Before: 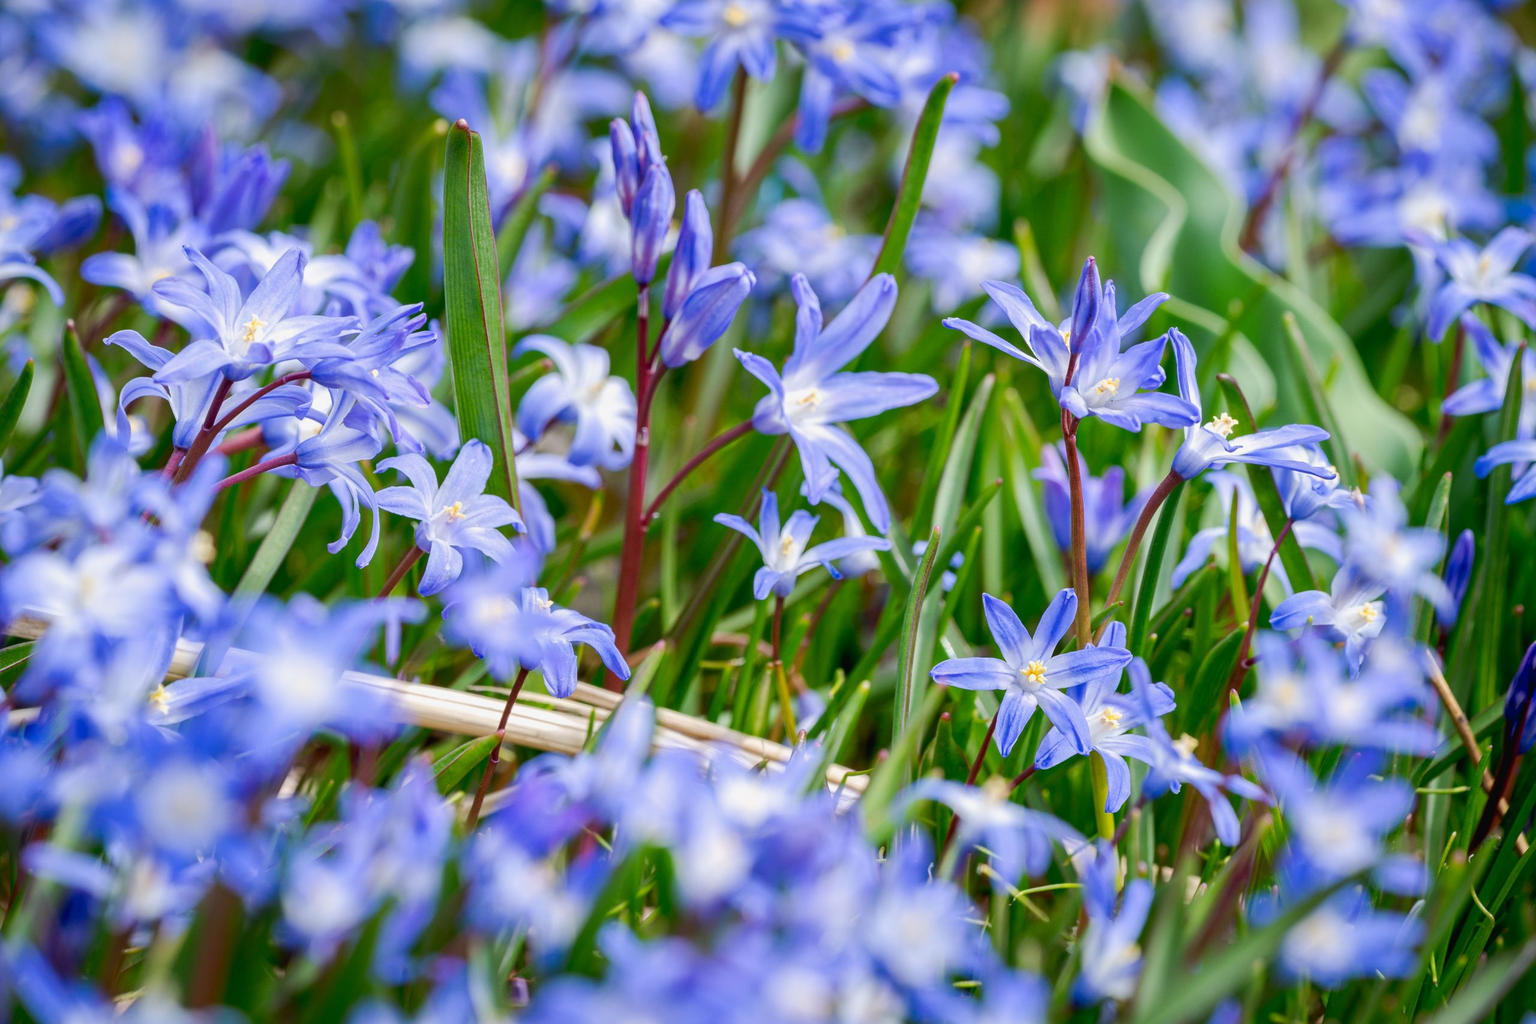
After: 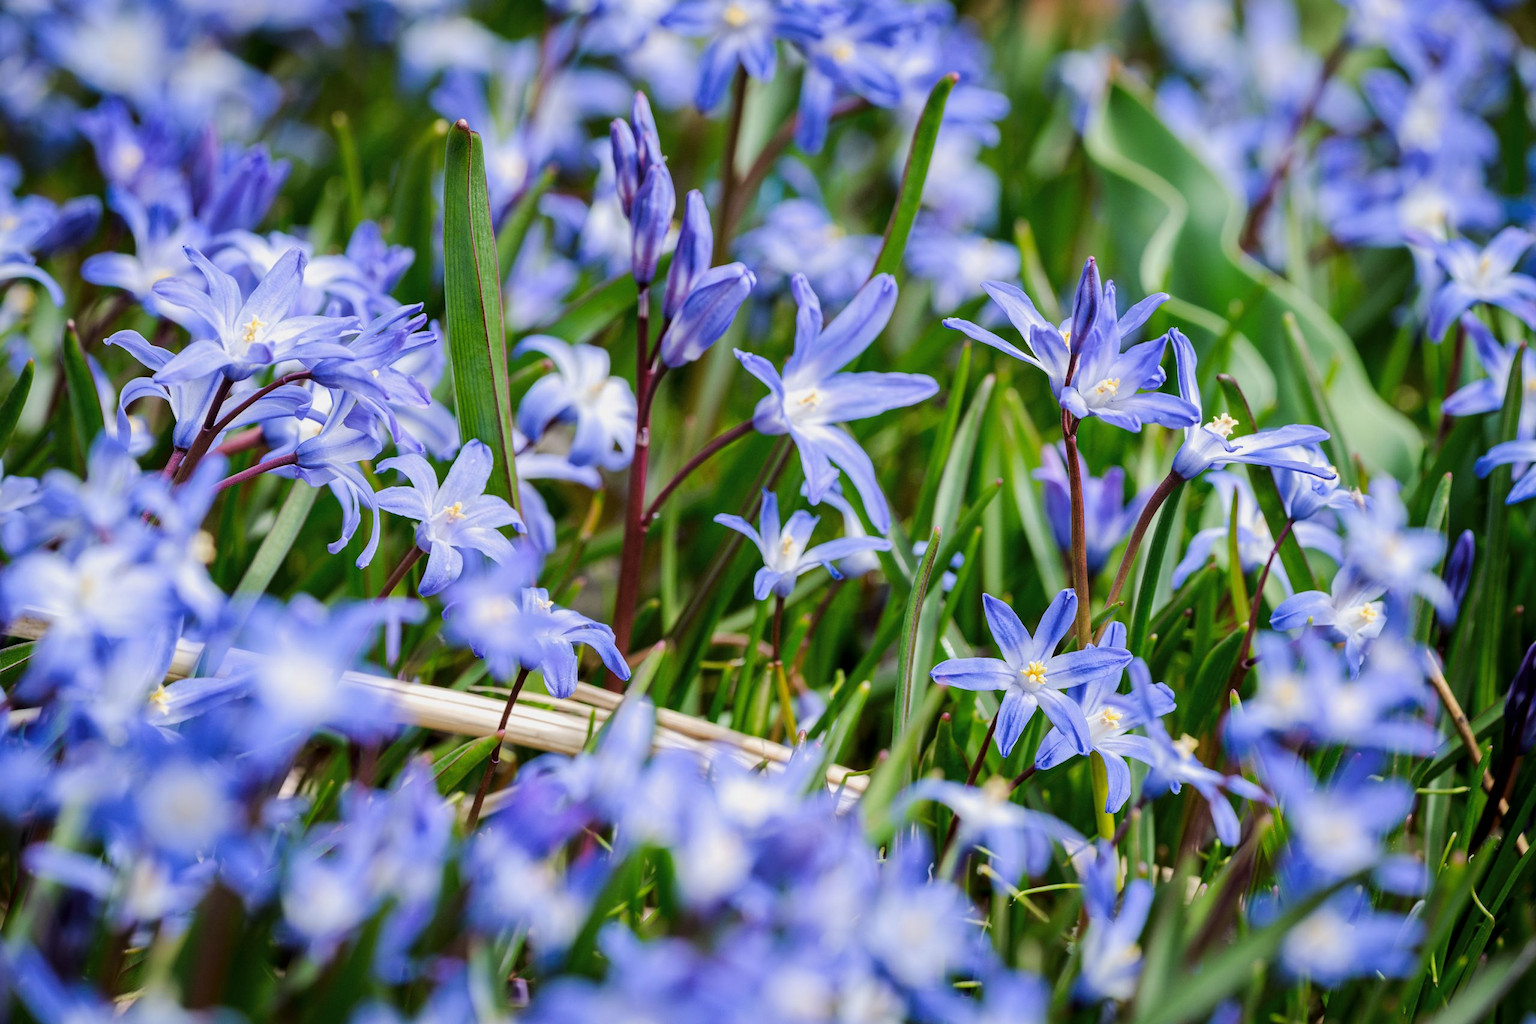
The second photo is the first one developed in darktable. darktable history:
tone curve: curves: ch0 [(0, 0) (0.068, 0.012) (0.183, 0.089) (0.341, 0.283) (0.547, 0.532) (0.828, 0.815) (1, 0.983)]; ch1 [(0, 0) (0.23, 0.166) (0.34, 0.308) (0.371, 0.337) (0.429, 0.411) (0.477, 0.462) (0.499, 0.498) (0.529, 0.537) (0.559, 0.582) (0.743, 0.798) (1, 1)]; ch2 [(0, 0) (0.431, 0.414) (0.498, 0.503) (0.524, 0.528) (0.568, 0.546) (0.6, 0.597) (0.634, 0.645) (0.728, 0.742) (1, 1)], color space Lab, linked channels, preserve colors none
